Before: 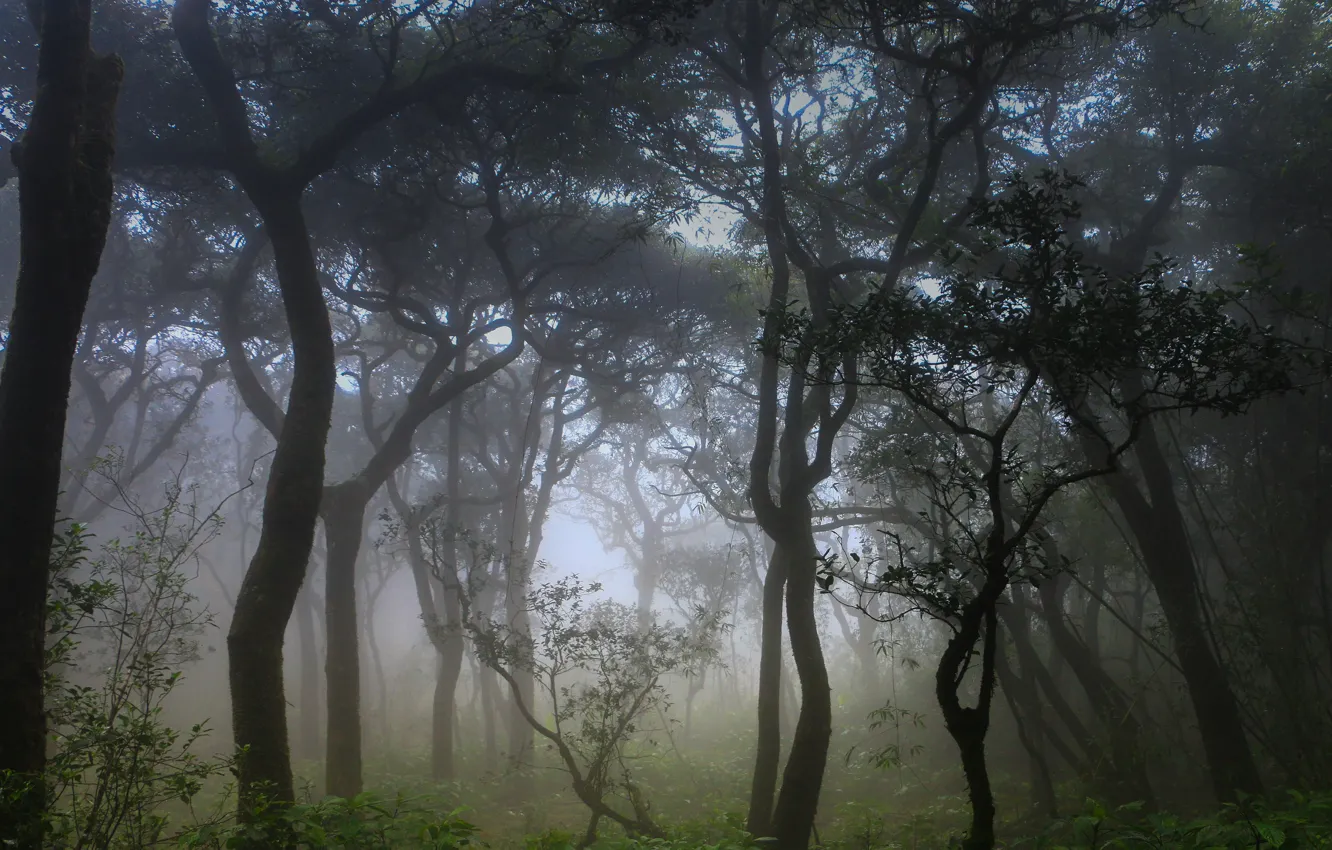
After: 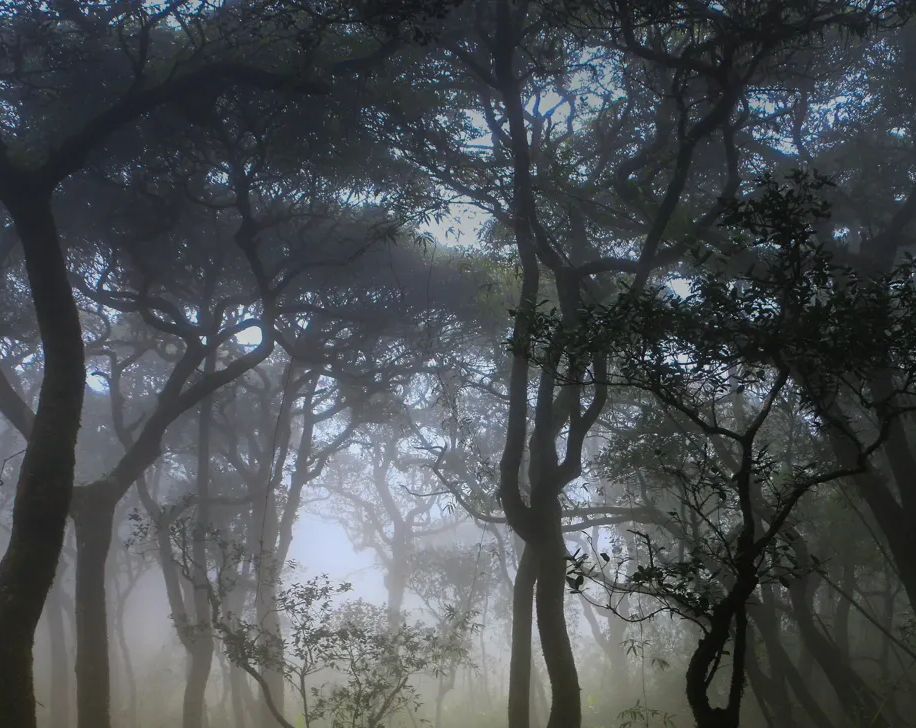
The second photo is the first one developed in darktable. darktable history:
crop: left 18.787%, right 12.422%, bottom 14.337%
